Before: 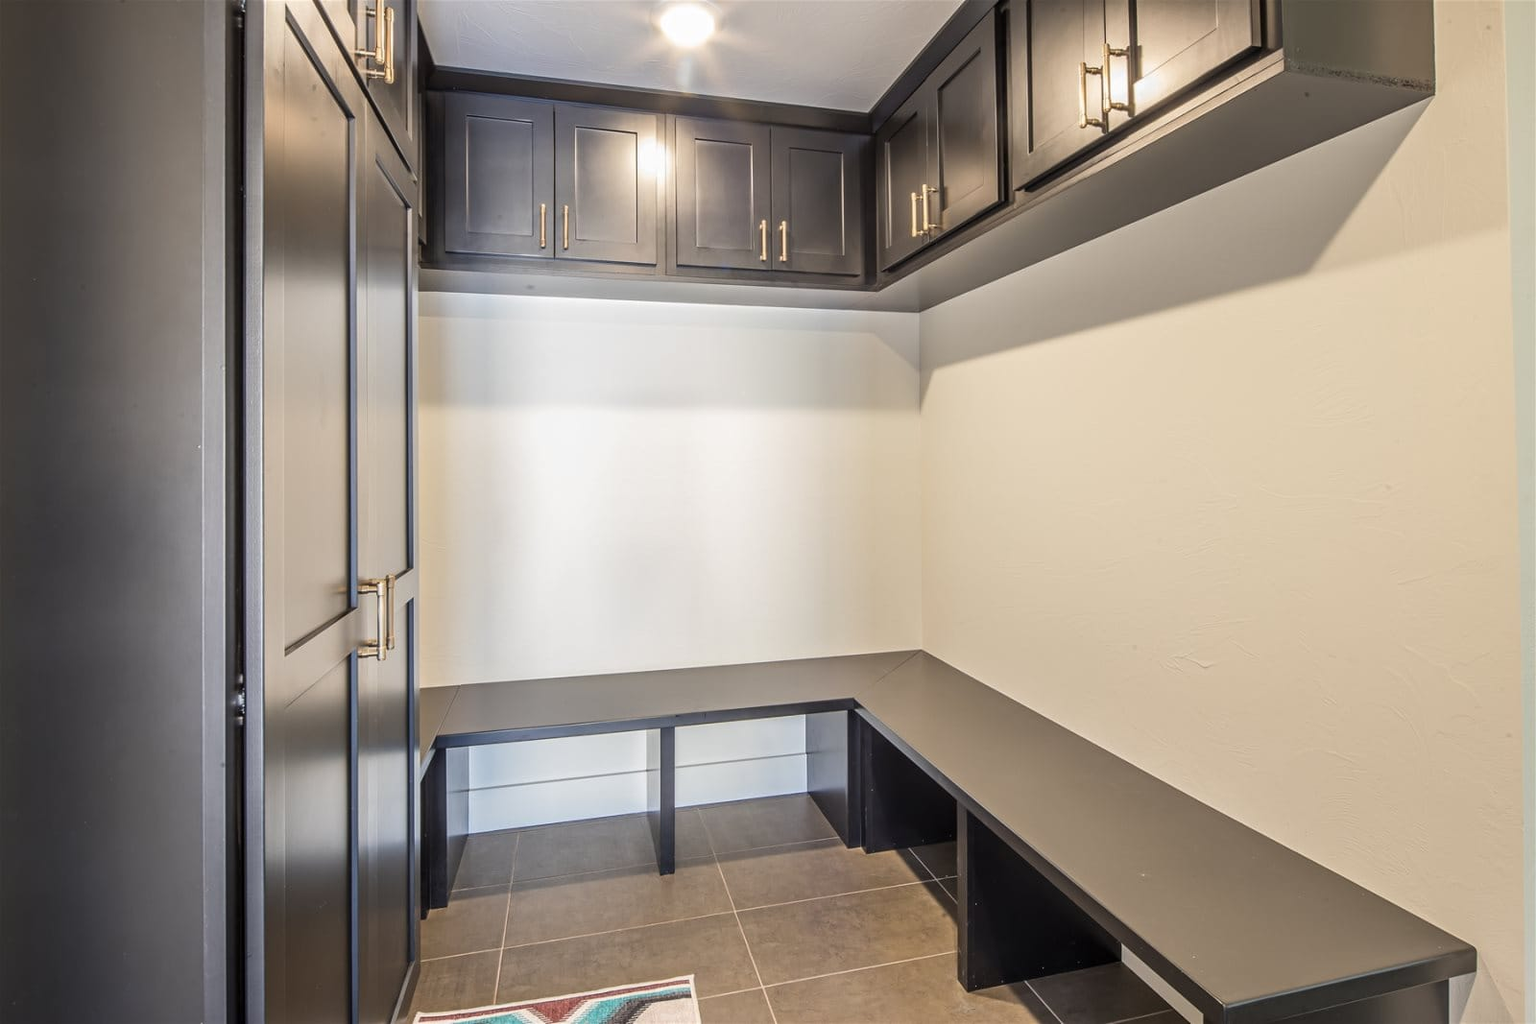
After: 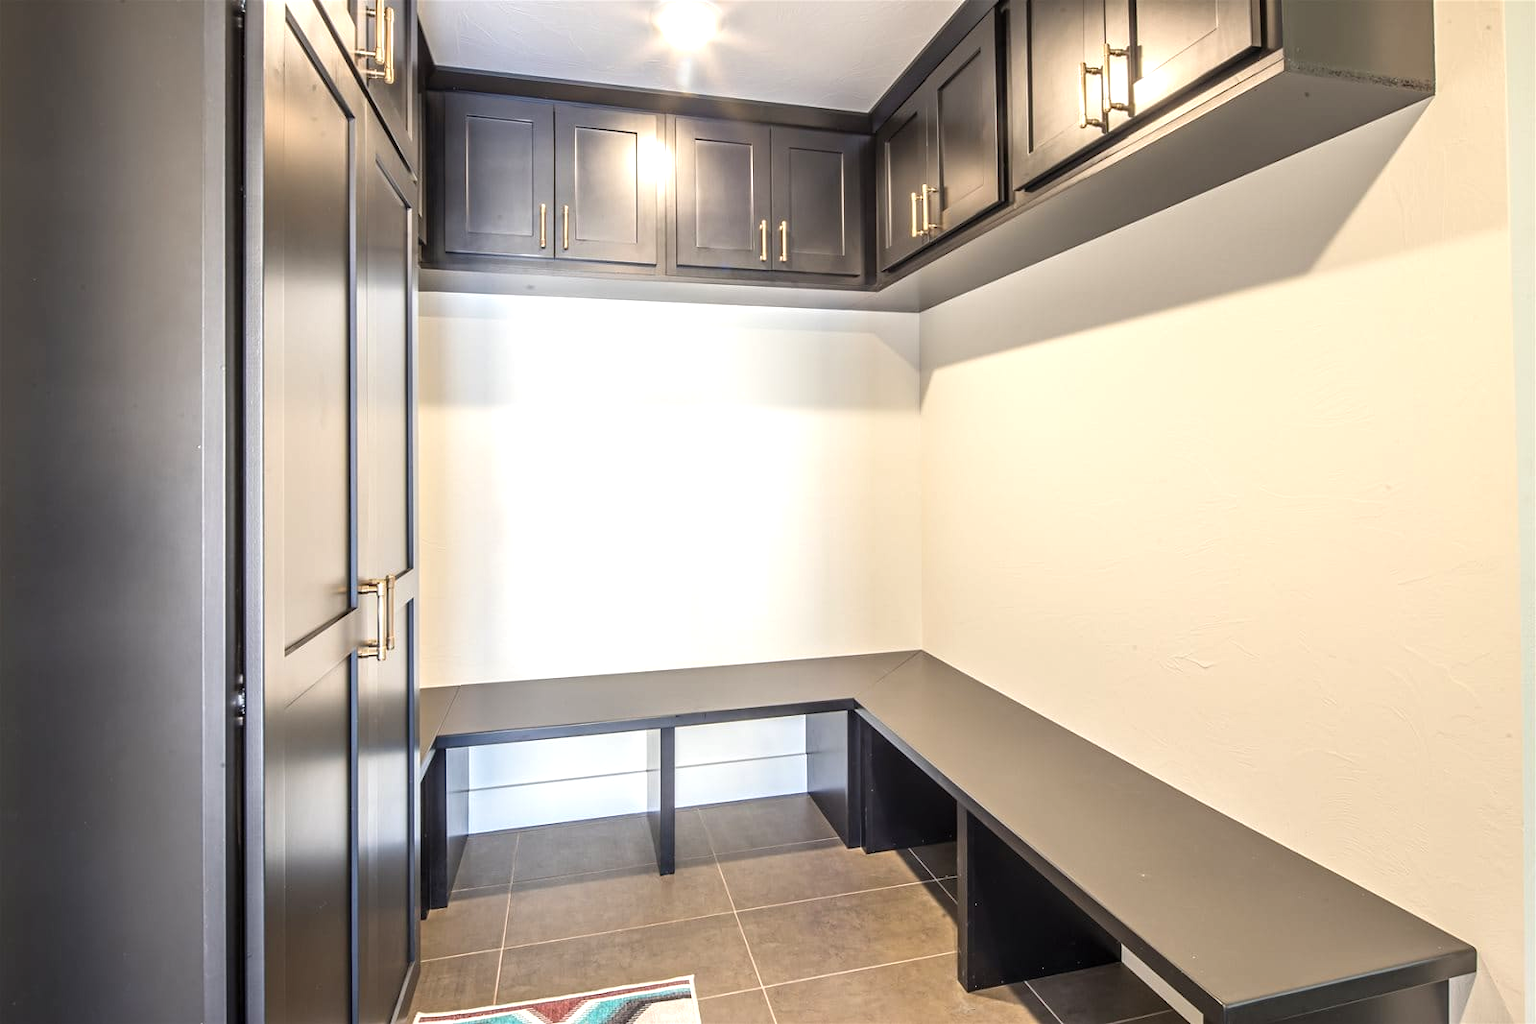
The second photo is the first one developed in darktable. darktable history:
levels: white 99.98%, levels [0, 0.43, 0.859]
